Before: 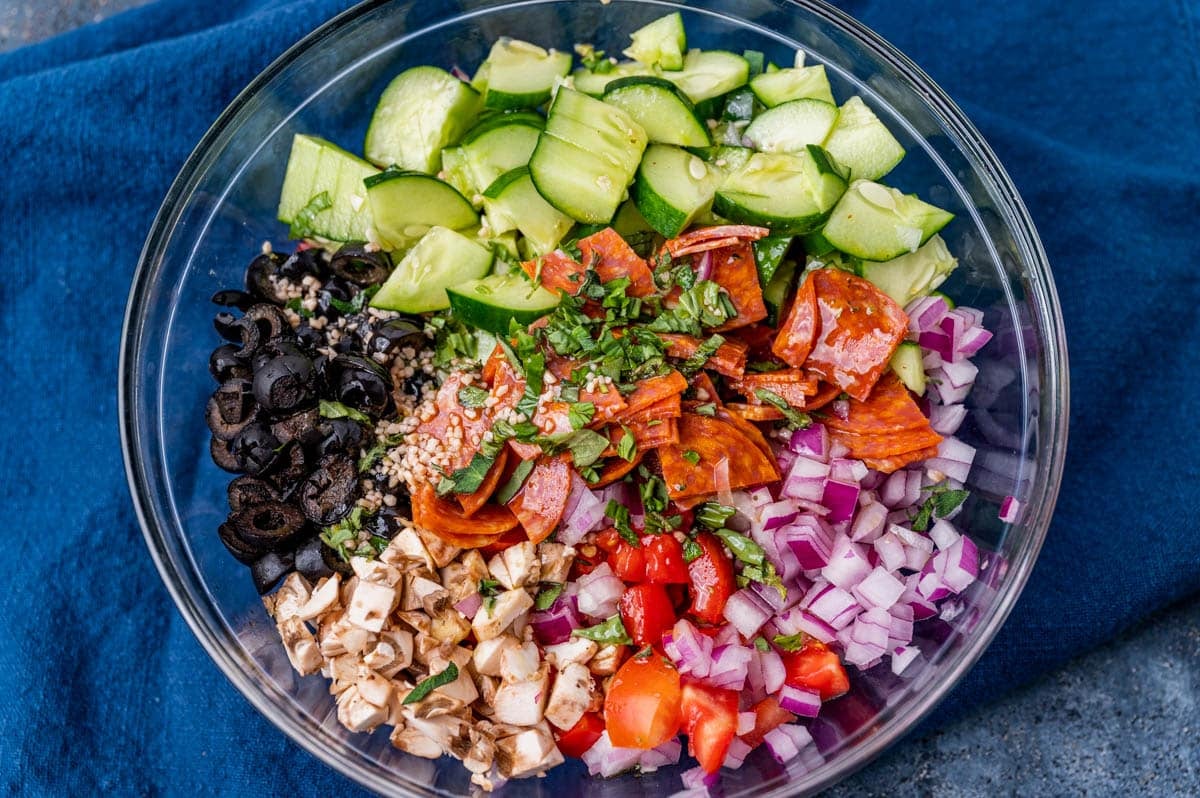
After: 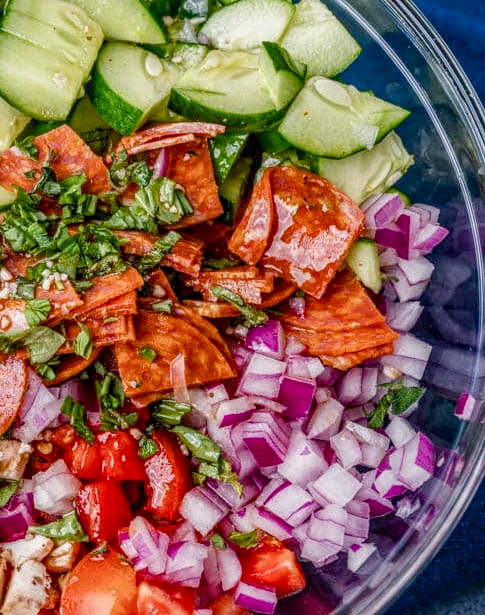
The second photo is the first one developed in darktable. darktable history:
local contrast: highlights 1%, shadows 0%, detail 134%
color balance rgb: perceptual saturation grading › global saturation 20%, perceptual saturation grading › highlights -50.202%, perceptual saturation grading › shadows 31.12%
crop: left 45.373%, top 12.93%, right 14.207%, bottom 9.956%
